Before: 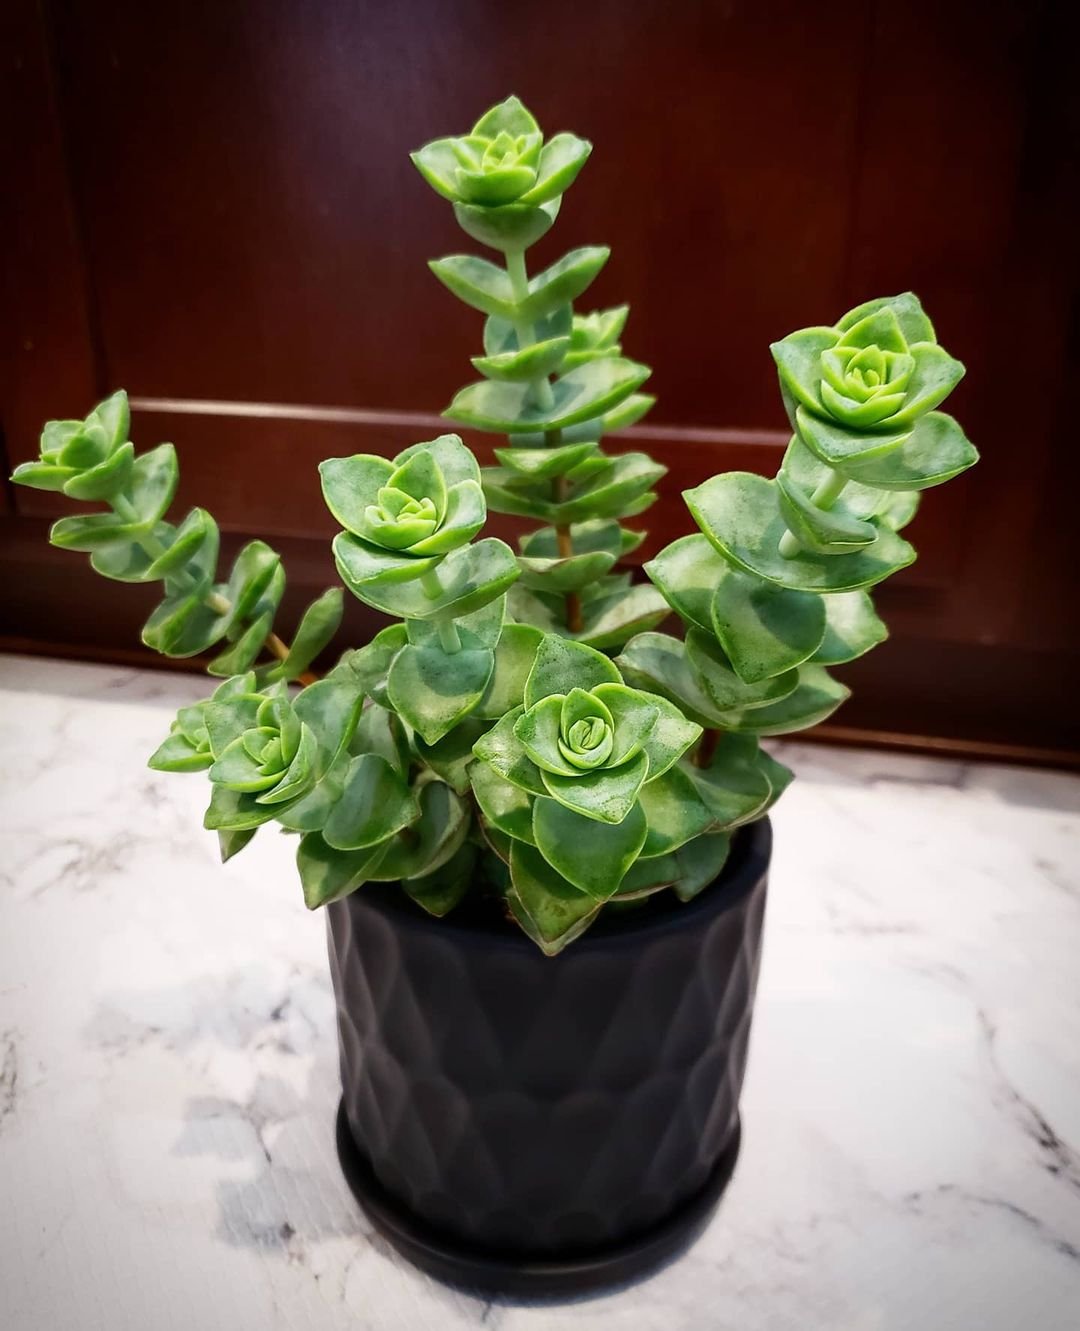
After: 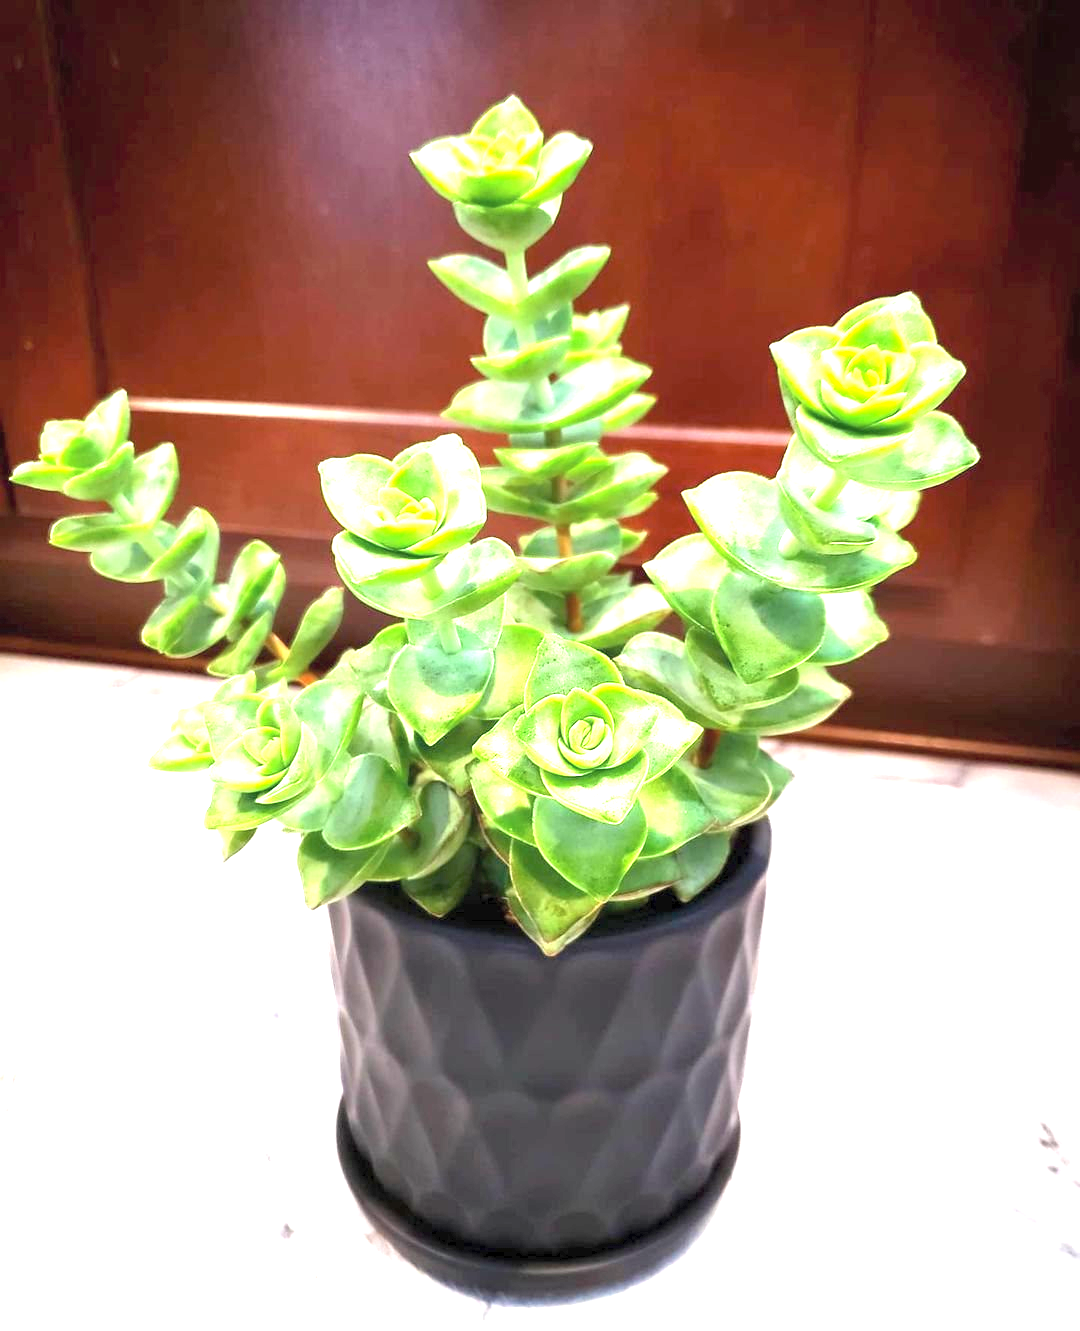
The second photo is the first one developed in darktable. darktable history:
exposure: exposure 2.04 EV, compensate highlight preservation false
contrast brightness saturation: brightness 0.15
